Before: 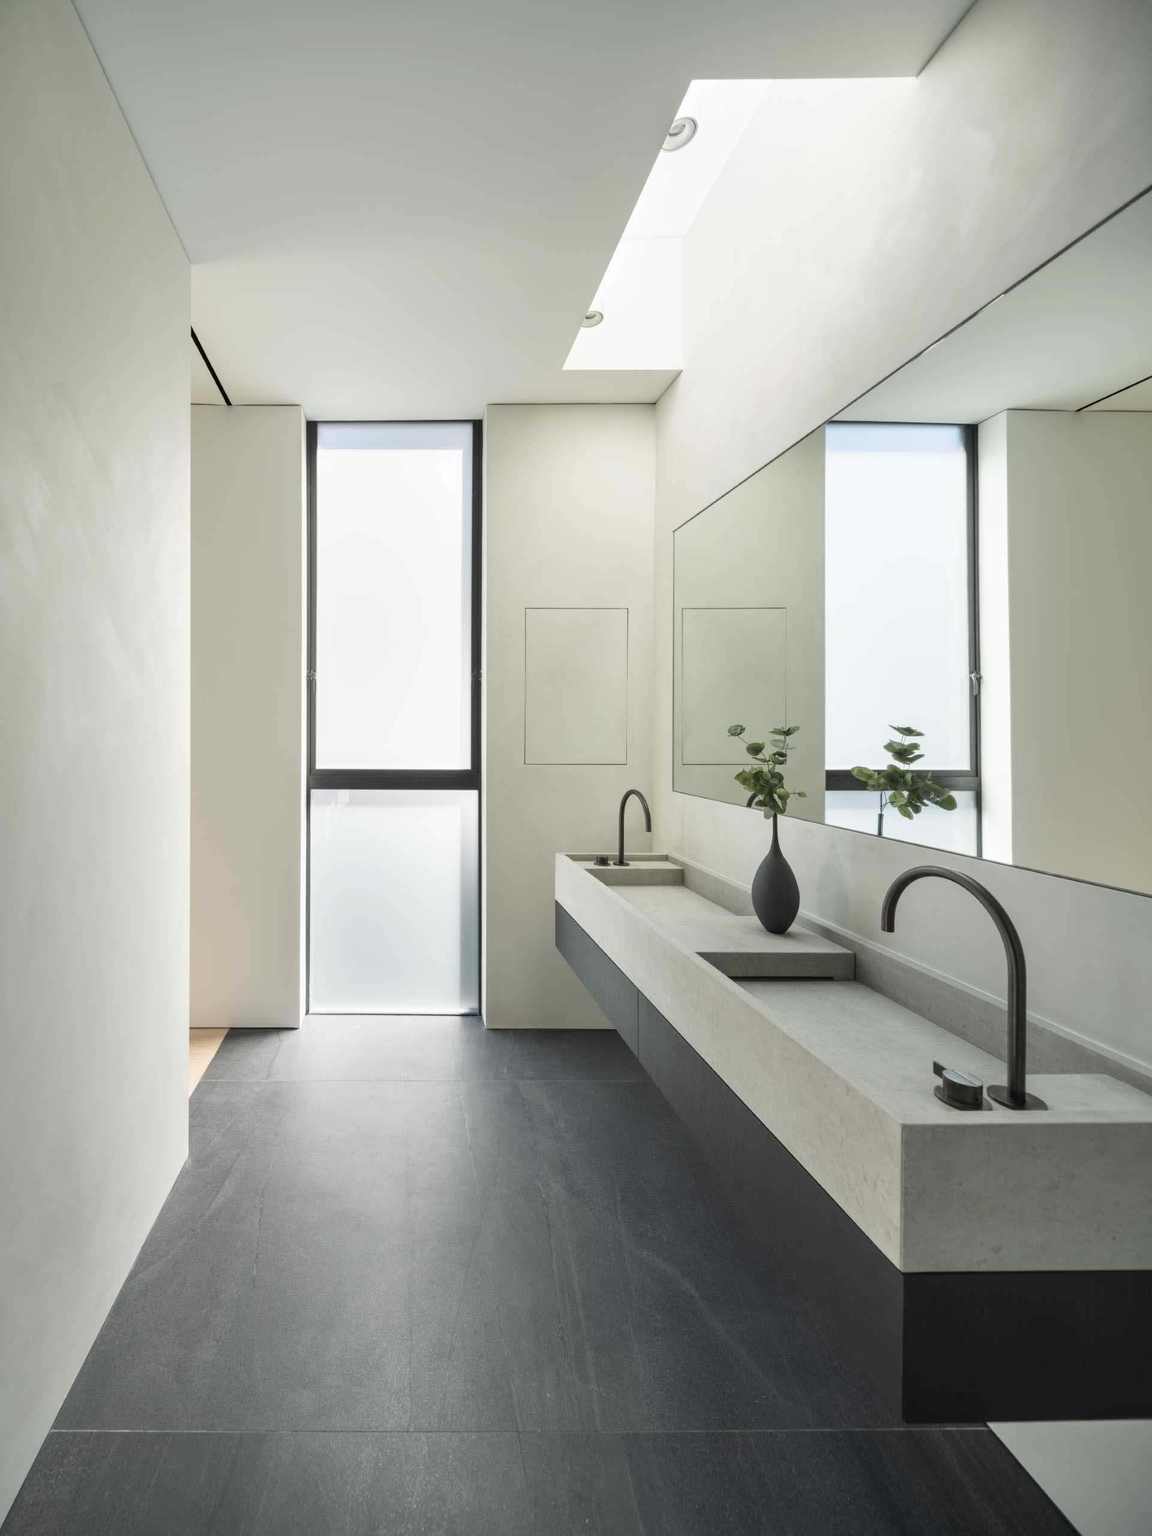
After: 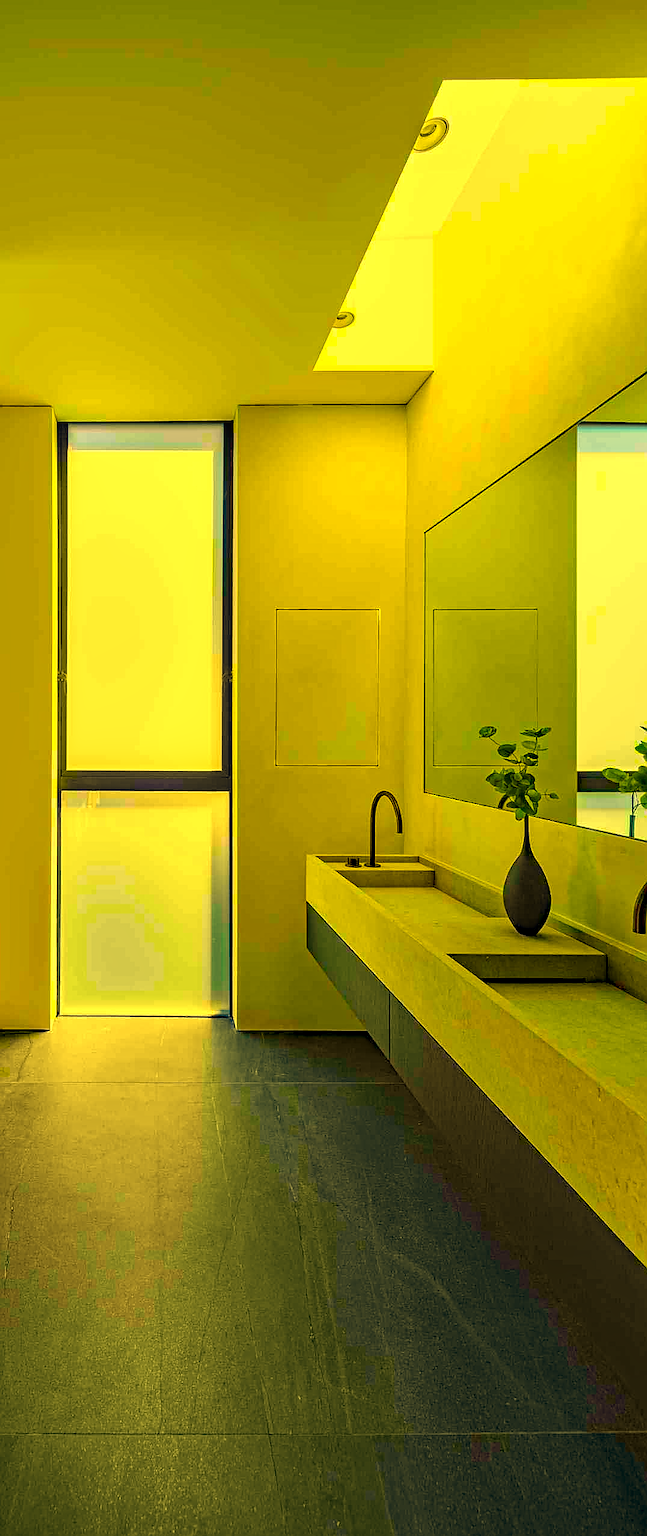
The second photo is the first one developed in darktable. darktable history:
crop: left 21.674%, right 22.086%
haze removal: strength 0.53, distance 0.925, compatibility mode true, adaptive false
local contrast: on, module defaults
white balance: red 1.08, blue 0.791
sharpen: radius 1.4, amount 1.25, threshold 0.7
color balance rgb: linear chroma grading › global chroma 15%, perceptual saturation grading › global saturation 30%
color correction: saturation 2.15
